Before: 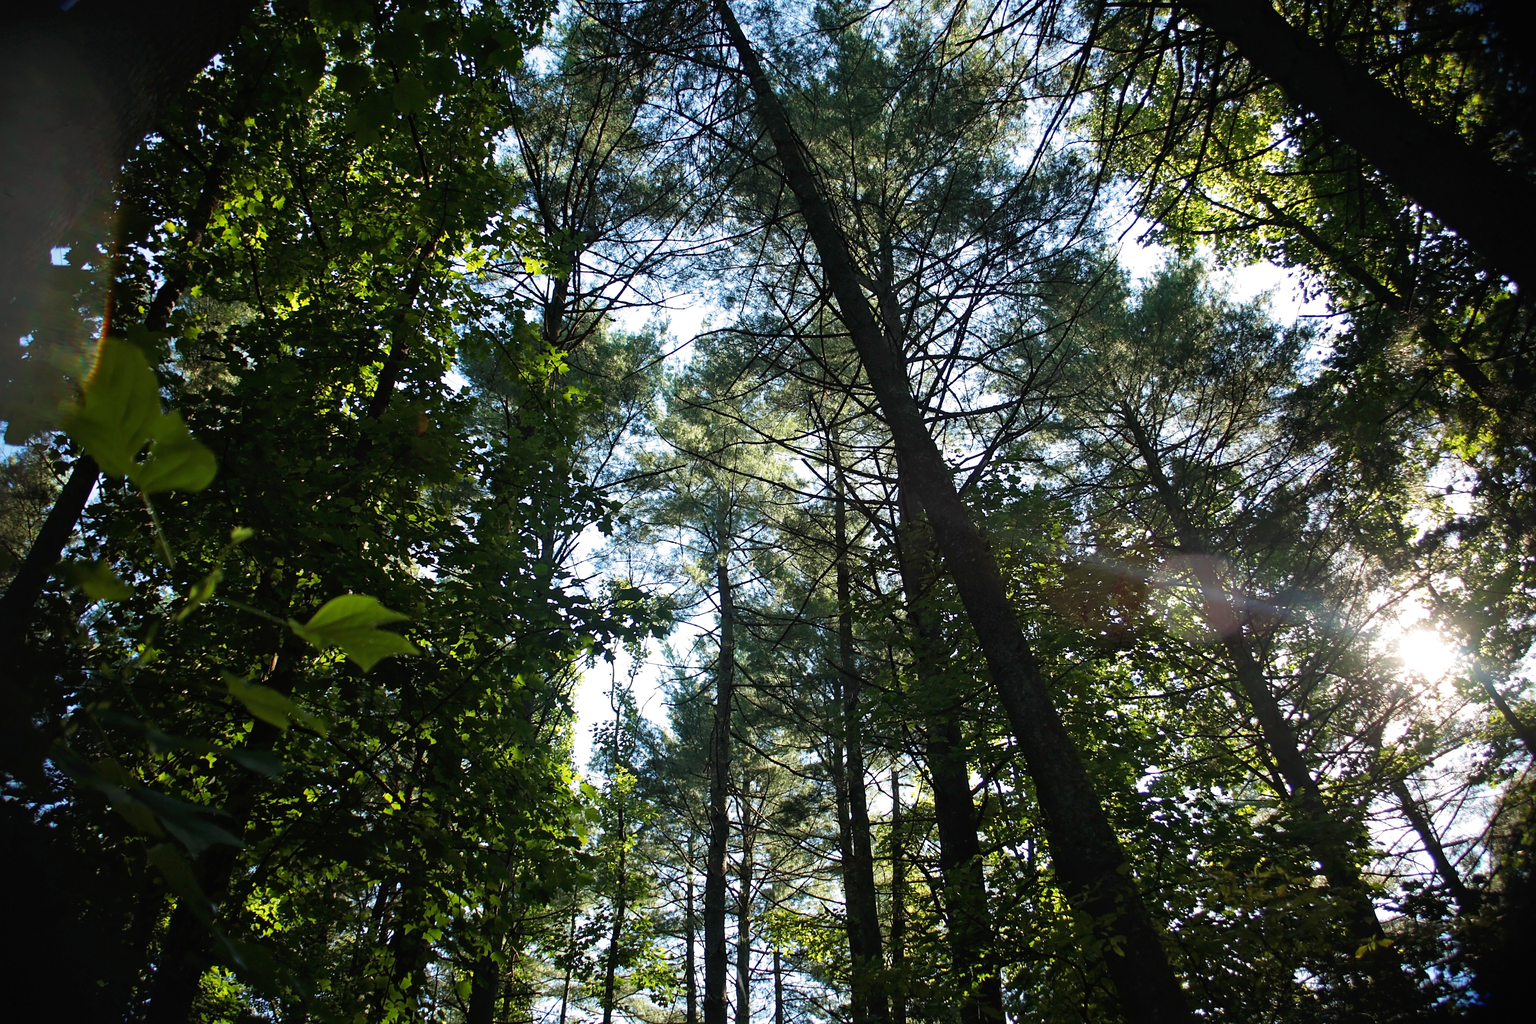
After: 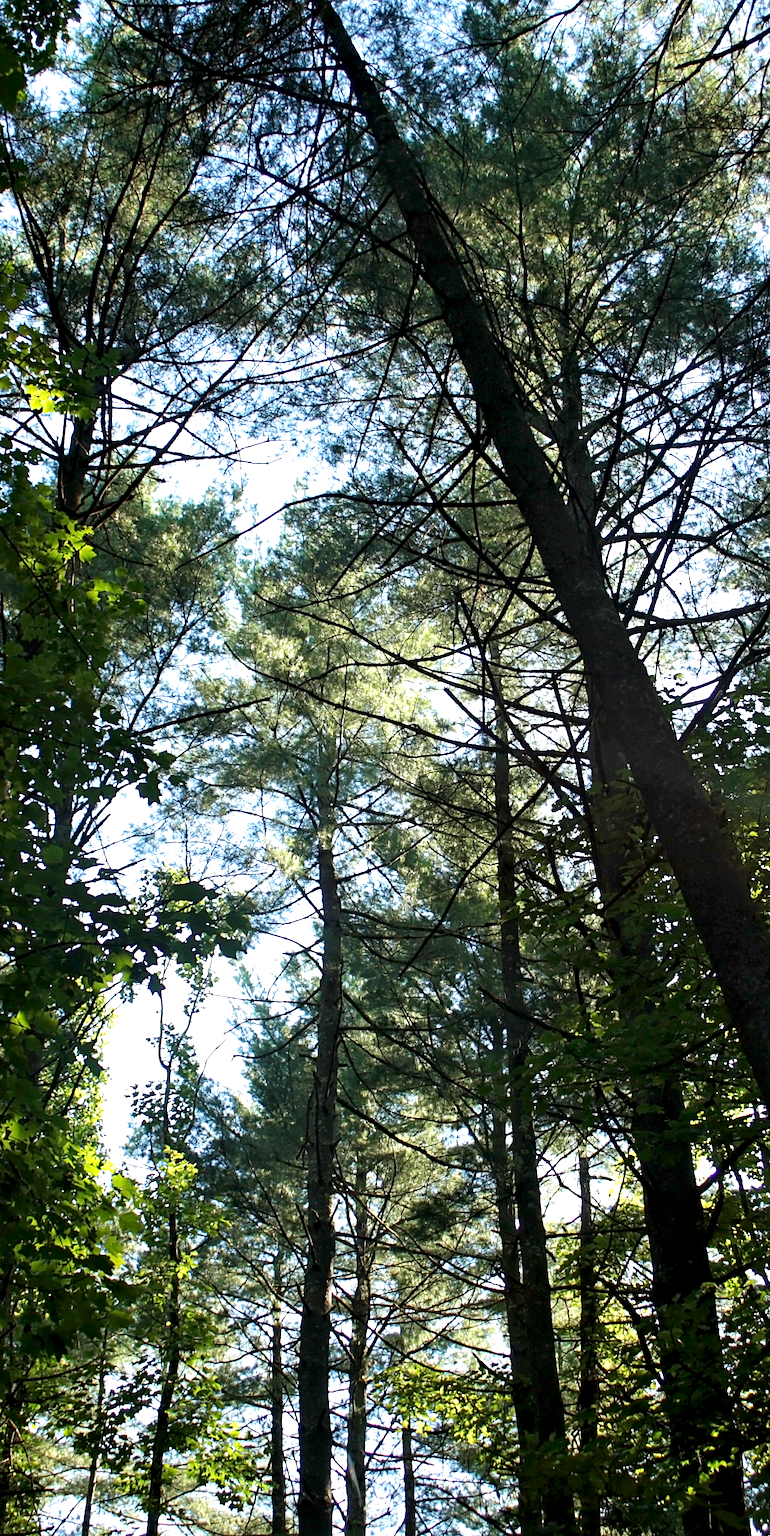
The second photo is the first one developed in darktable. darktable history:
crop: left 32.931%, right 33.597%
exposure: black level correction 0.003, exposure 0.384 EV, compensate highlight preservation false
